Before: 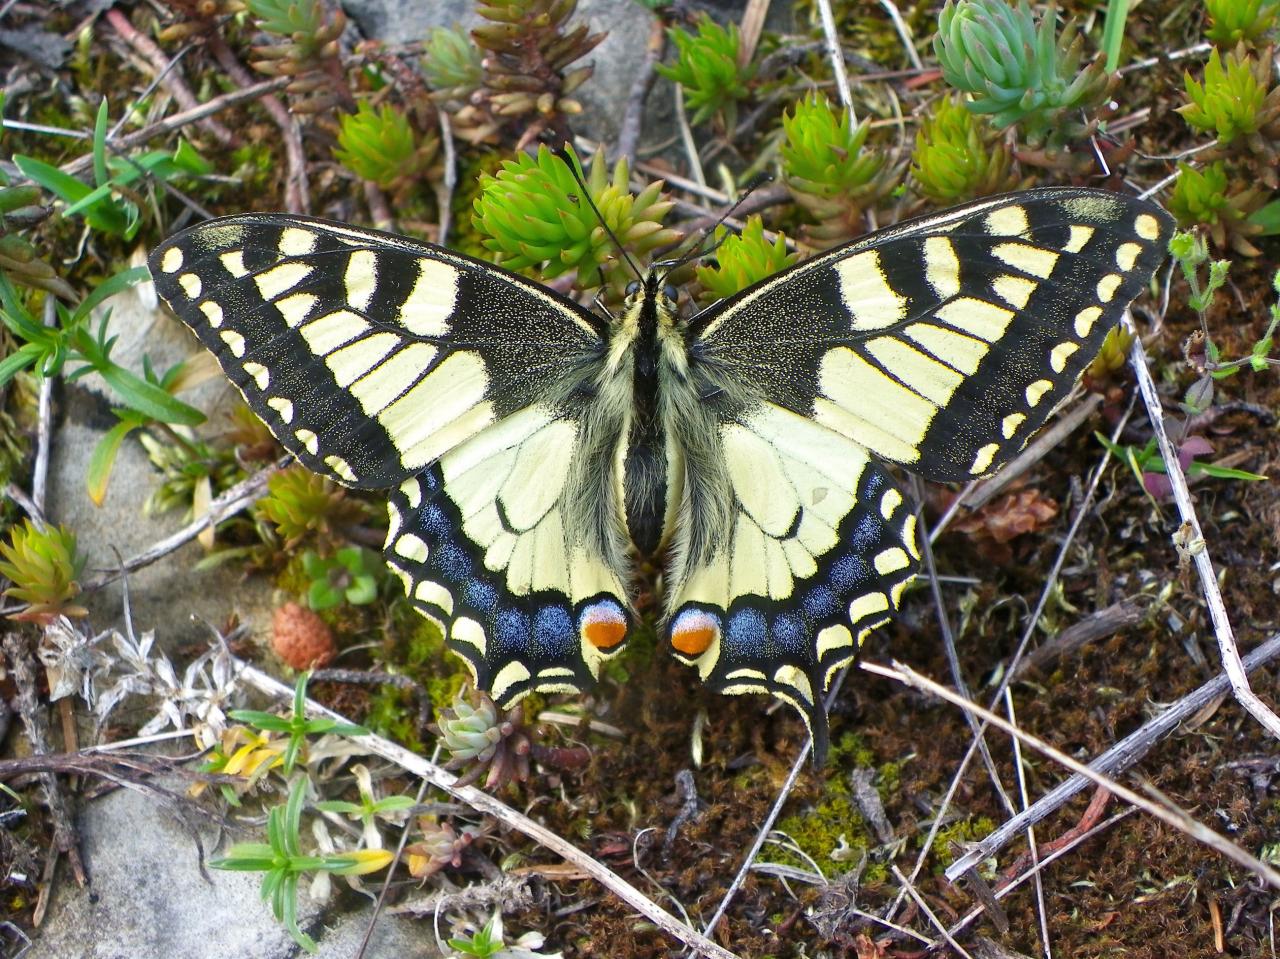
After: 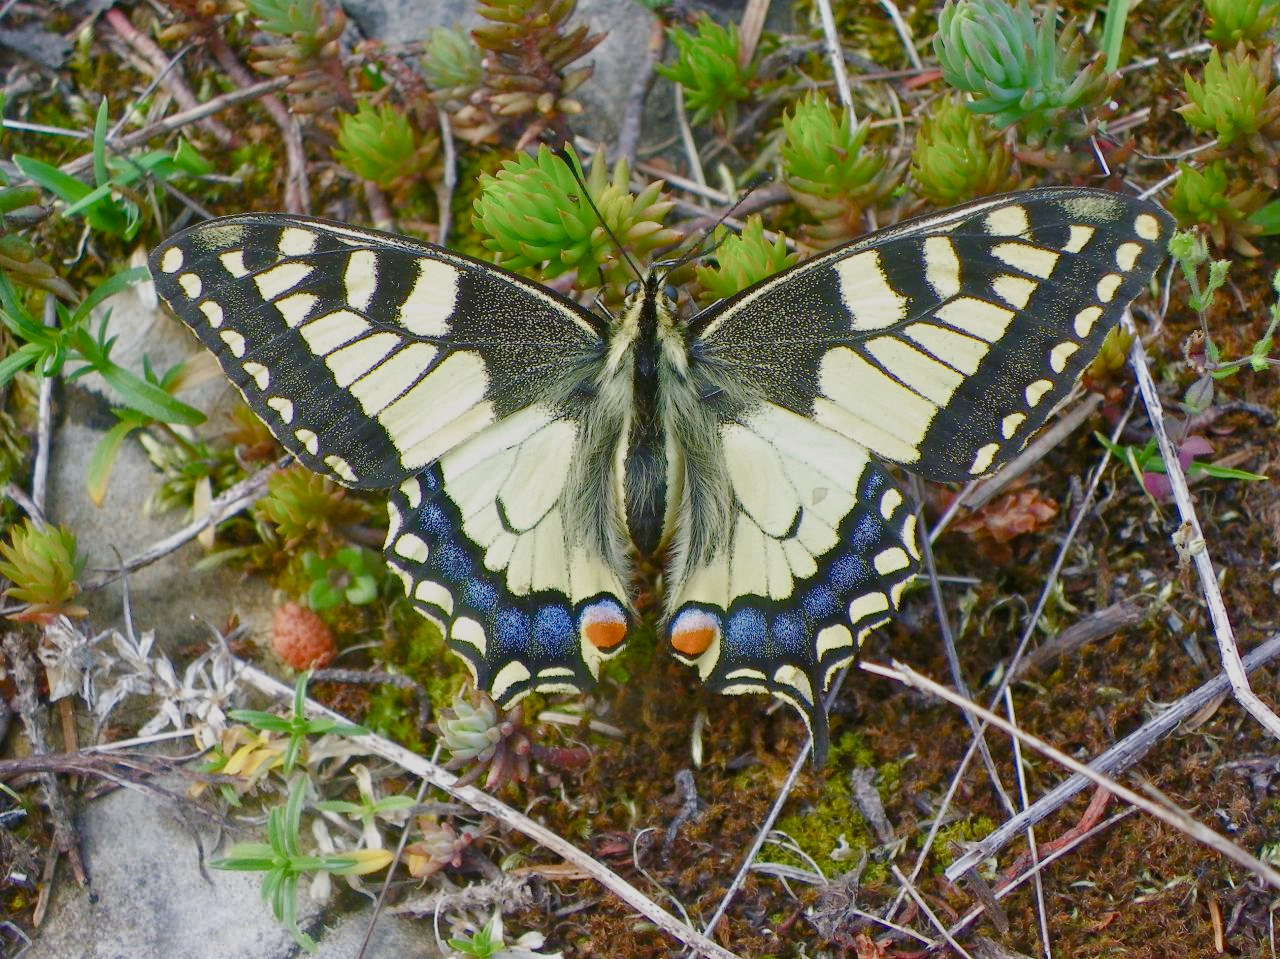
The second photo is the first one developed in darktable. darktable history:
color balance rgb: shadows lift › chroma 1%, shadows lift › hue 113°, highlights gain › chroma 0.2%, highlights gain › hue 333°, perceptual saturation grading › global saturation 20%, perceptual saturation grading › highlights -50%, perceptual saturation grading › shadows 25%, contrast -20%
